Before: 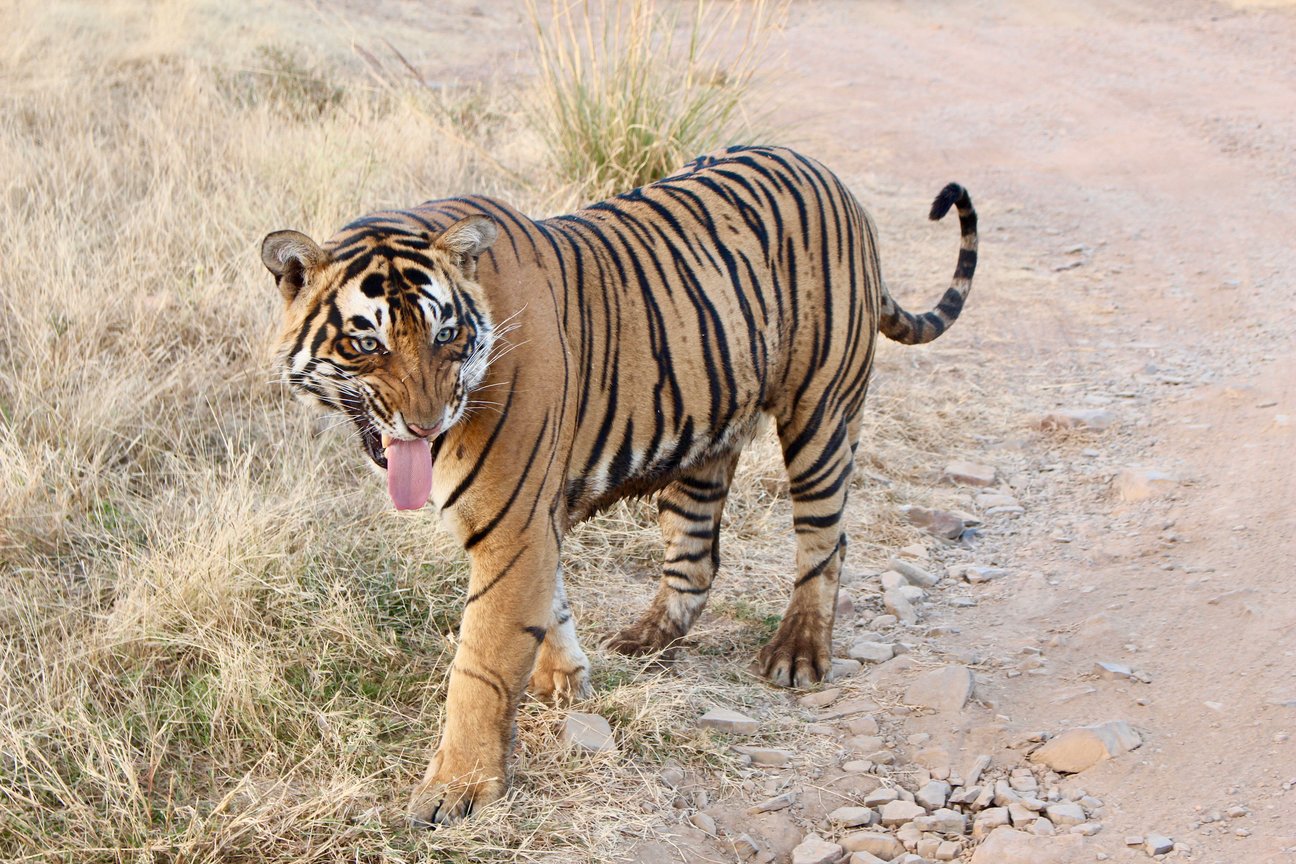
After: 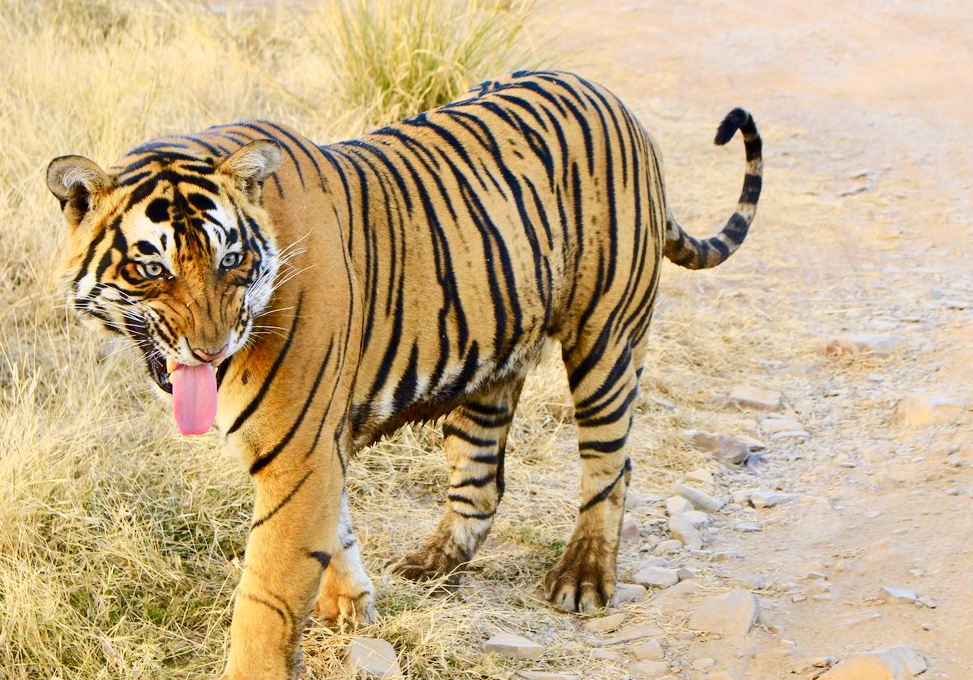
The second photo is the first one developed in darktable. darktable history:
crop: left 16.662%, top 8.763%, right 8.194%, bottom 12.459%
contrast brightness saturation: brightness -0.018, saturation 0.367
tone curve: curves: ch0 [(0, 0) (0.239, 0.248) (0.508, 0.606) (0.828, 0.878) (1, 1)]; ch1 [(0, 0) (0.401, 0.42) (0.45, 0.464) (0.492, 0.498) (0.511, 0.507) (0.561, 0.549) (0.688, 0.726) (1, 1)]; ch2 [(0, 0) (0.411, 0.433) (0.5, 0.504) (0.545, 0.574) (1, 1)], color space Lab, independent channels, preserve colors none
